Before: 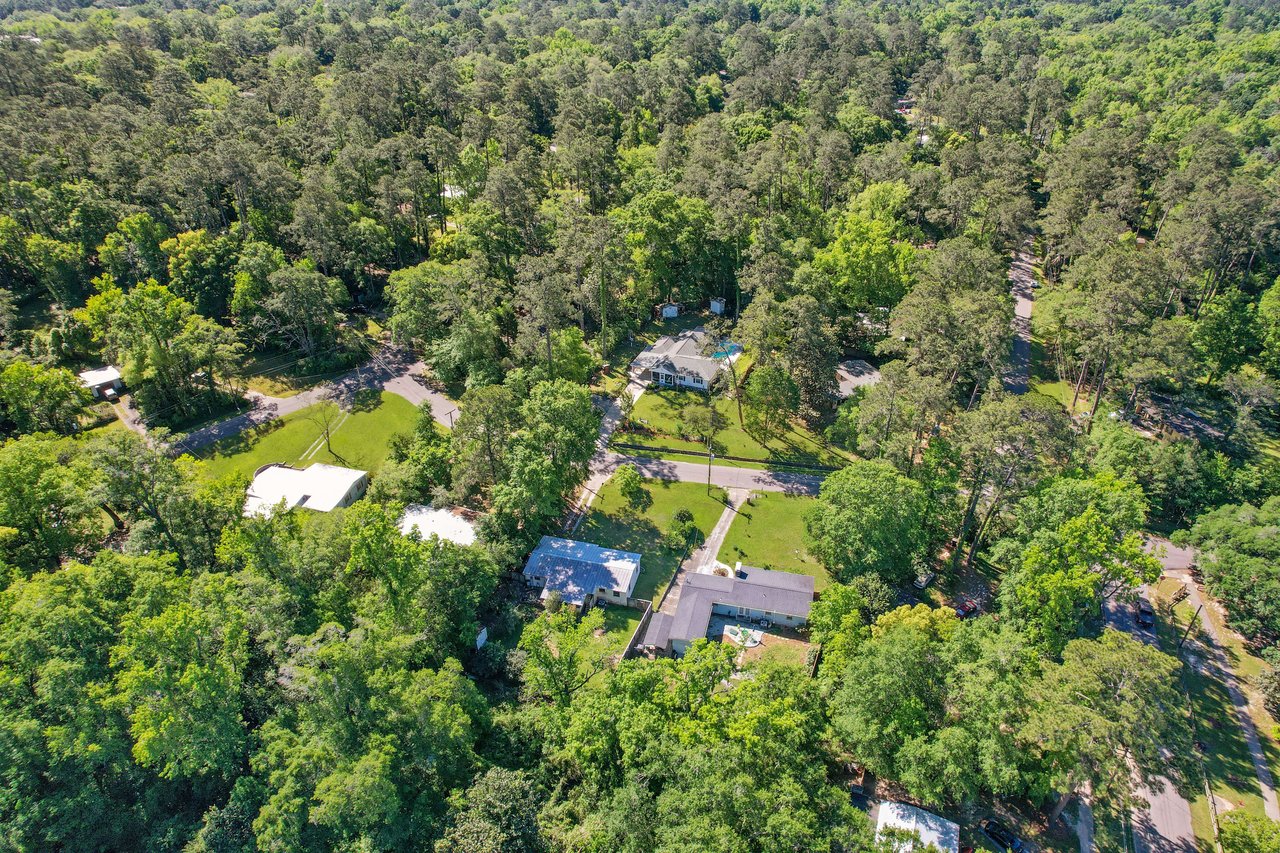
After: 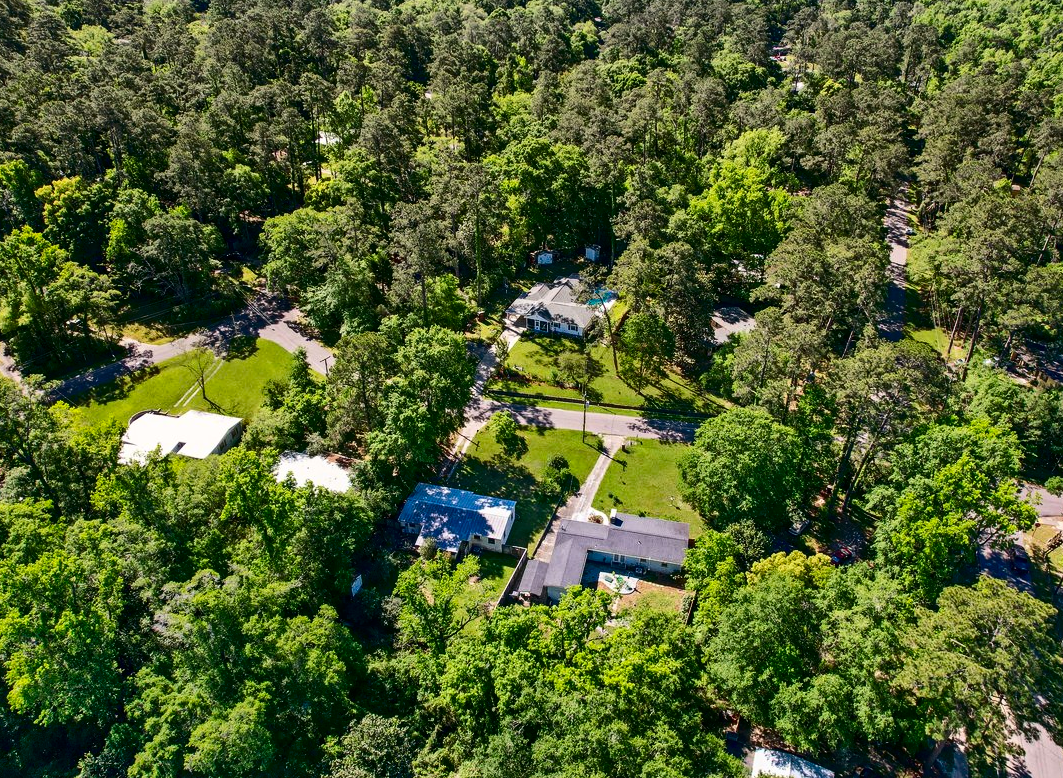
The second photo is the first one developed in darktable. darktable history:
shadows and highlights: shadows 31.16, highlights 1.62, soften with gaussian
contrast brightness saturation: contrast 0.24, brightness -0.224, saturation 0.143
crop: left 9.793%, top 6.304%, right 7.124%, bottom 2.427%
